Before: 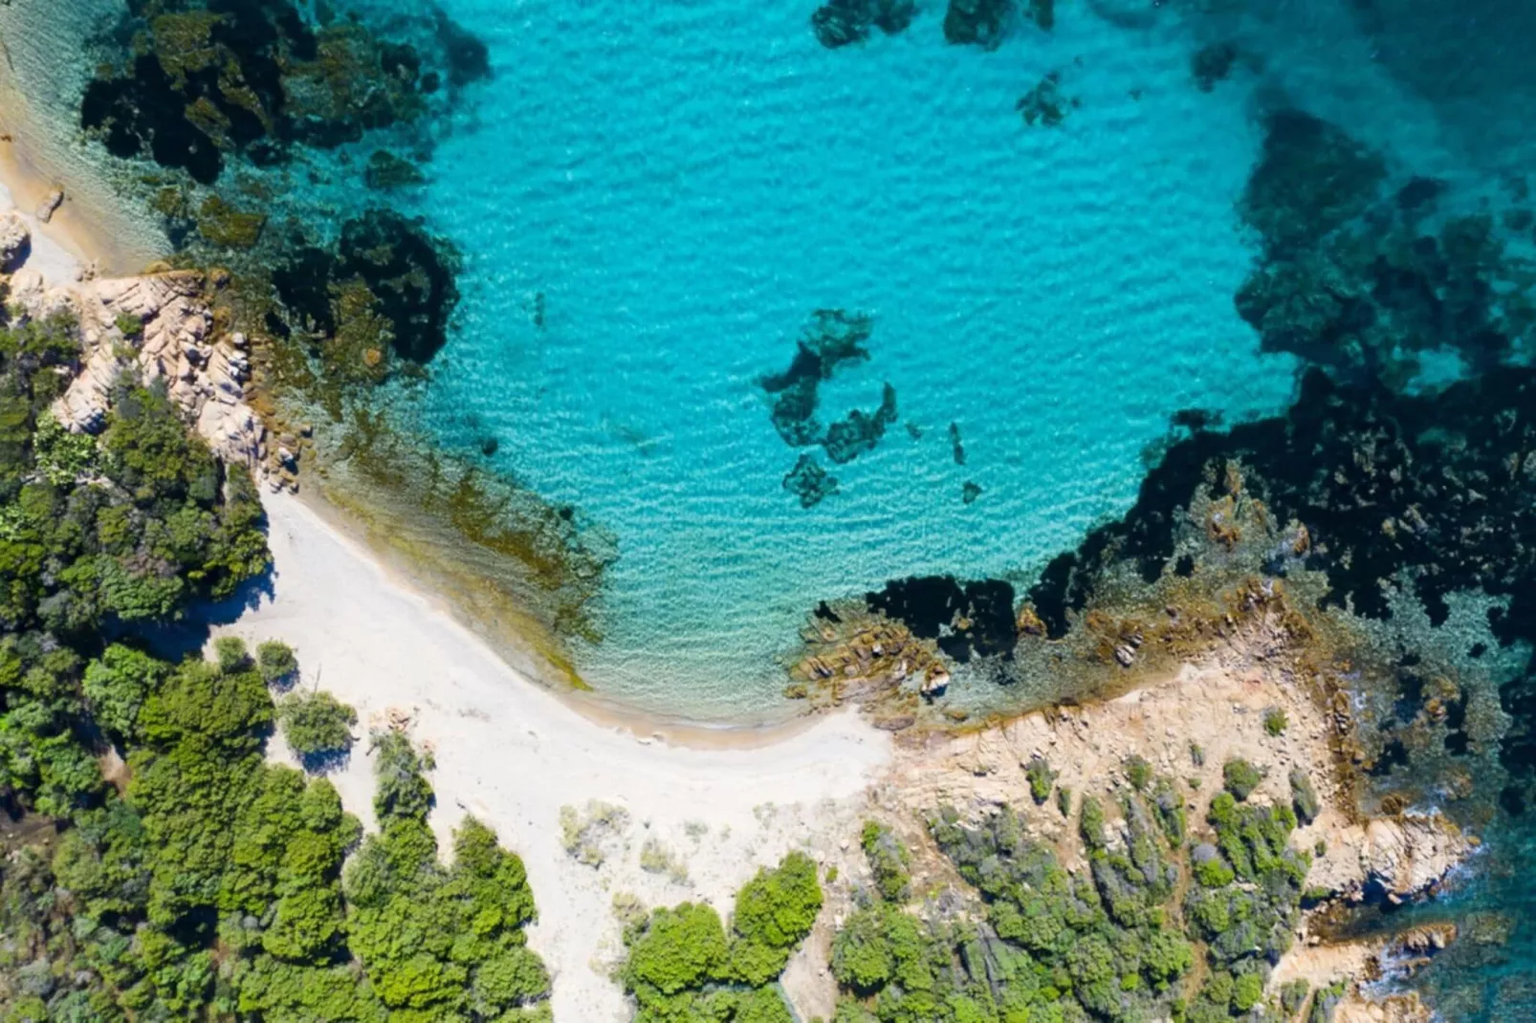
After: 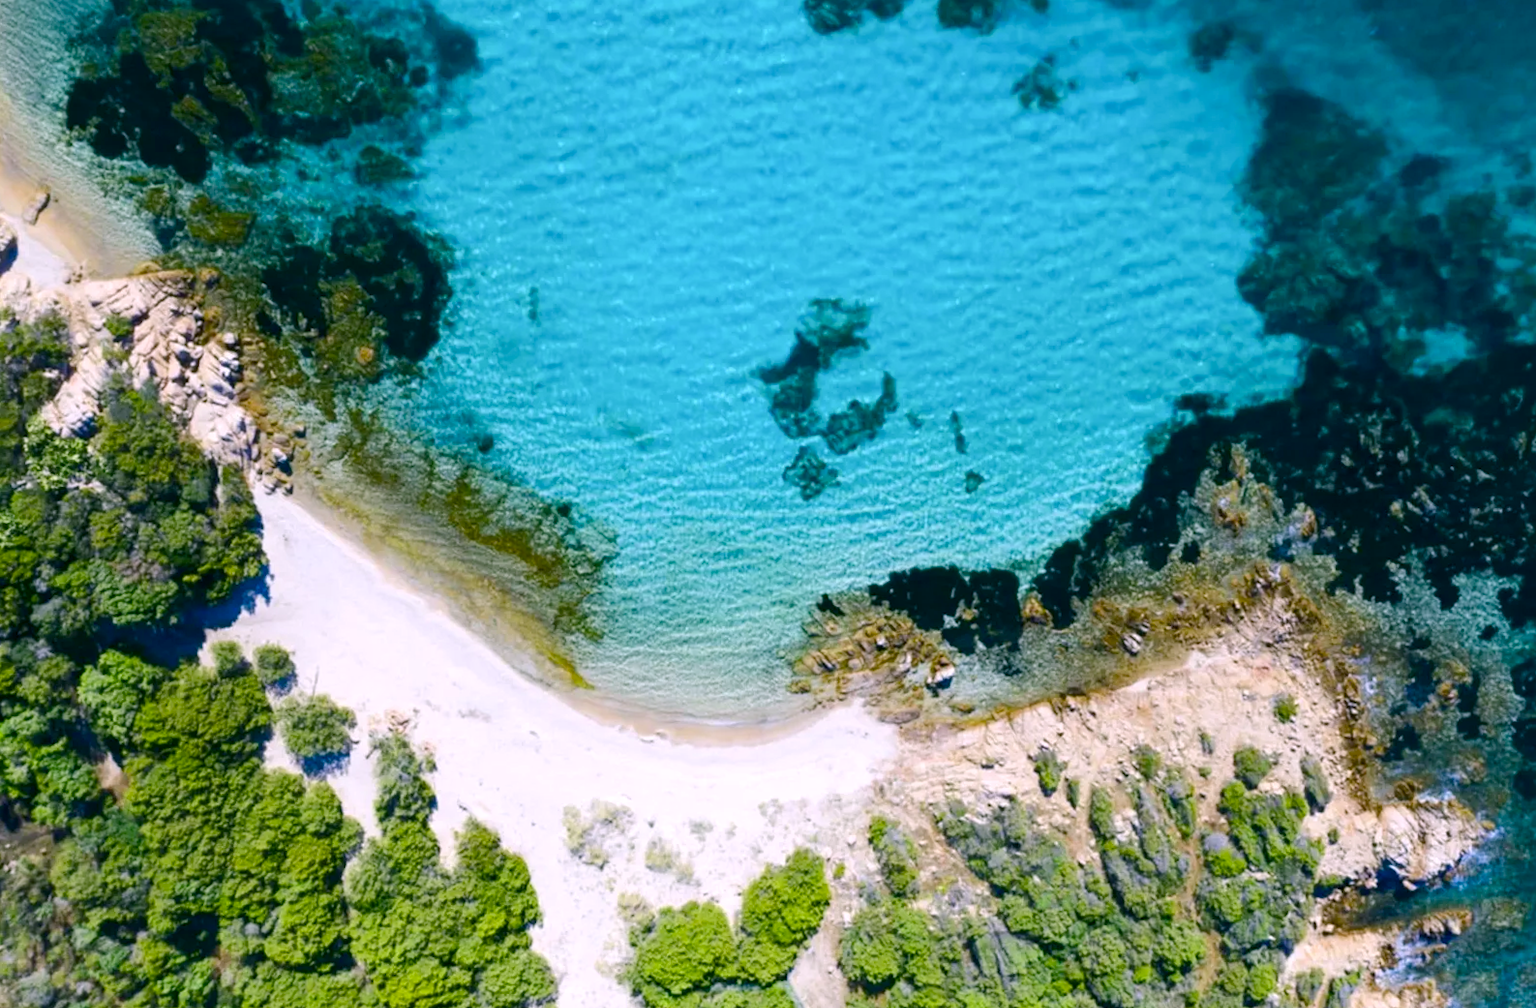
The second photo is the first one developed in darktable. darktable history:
color balance rgb: shadows lift › chroma 1%, shadows lift › hue 113°, highlights gain › chroma 0.2%, highlights gain › hue 333°, perceptual saturation grading › global saturation 20%, perceptual saturation grading › highlights -25%, perceptual saturation grading › shadows 25%, contrast -10%
color correction: highlights a* 4.02, highlights b* 4.98, shadows a* -7.55, shadows b* 4.98
tone equalizer: -8 EV -0.417 EV, -7 EV -0.389 EV, -6 EV -0.333 EV, -5 EV -0.222 EV, -3 EV 0.222 EV, -2 EV 0.333 EV, -1 EV 0.389 EV, +0 EV 0.417 EV, edges refinement/feathering 500, mask exposure compensation -1.57 EV, preserve details no
rotate and perspective: rotation -1°, crop left 0.011, crop right 0.989, crop top 0.025, crop bottom 0.975
white balance: red 0.967, blue 1.119, emerald 0.756
